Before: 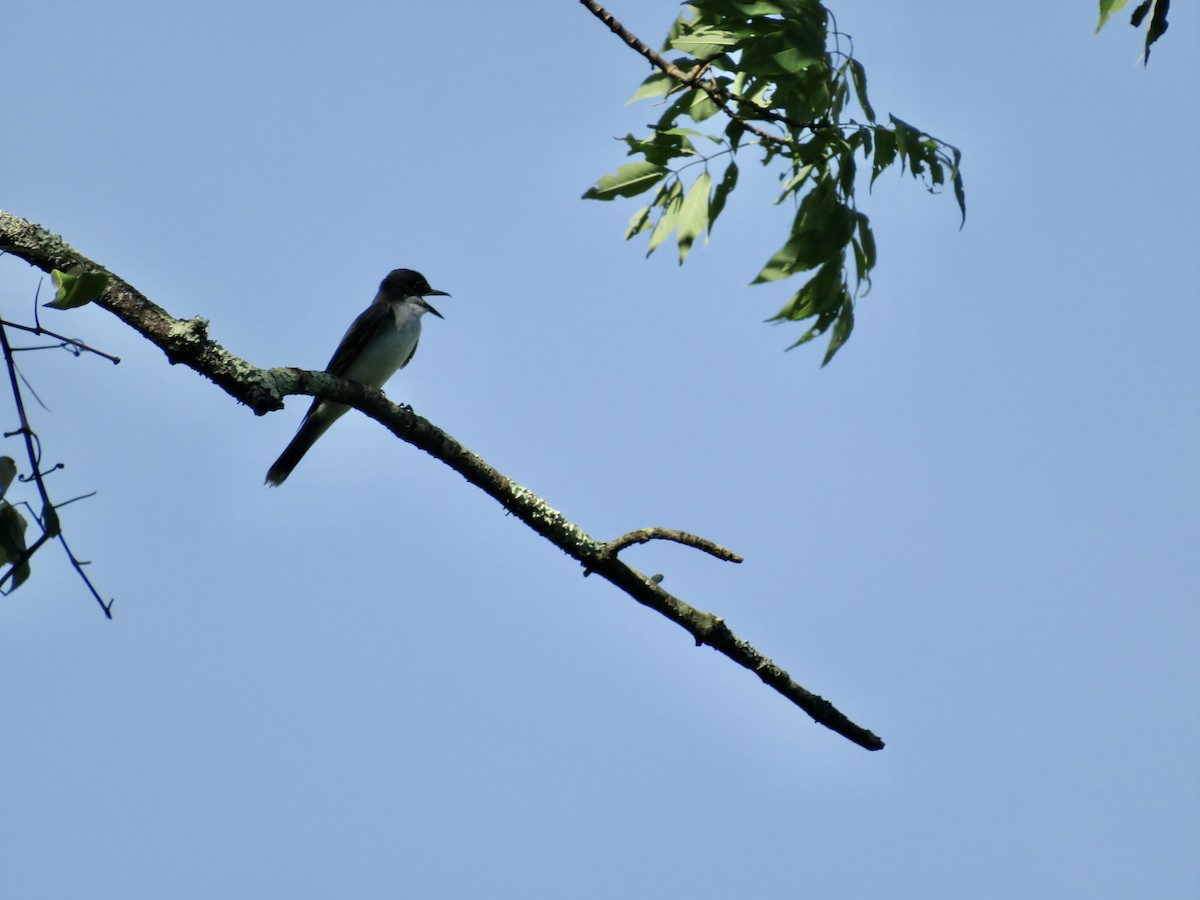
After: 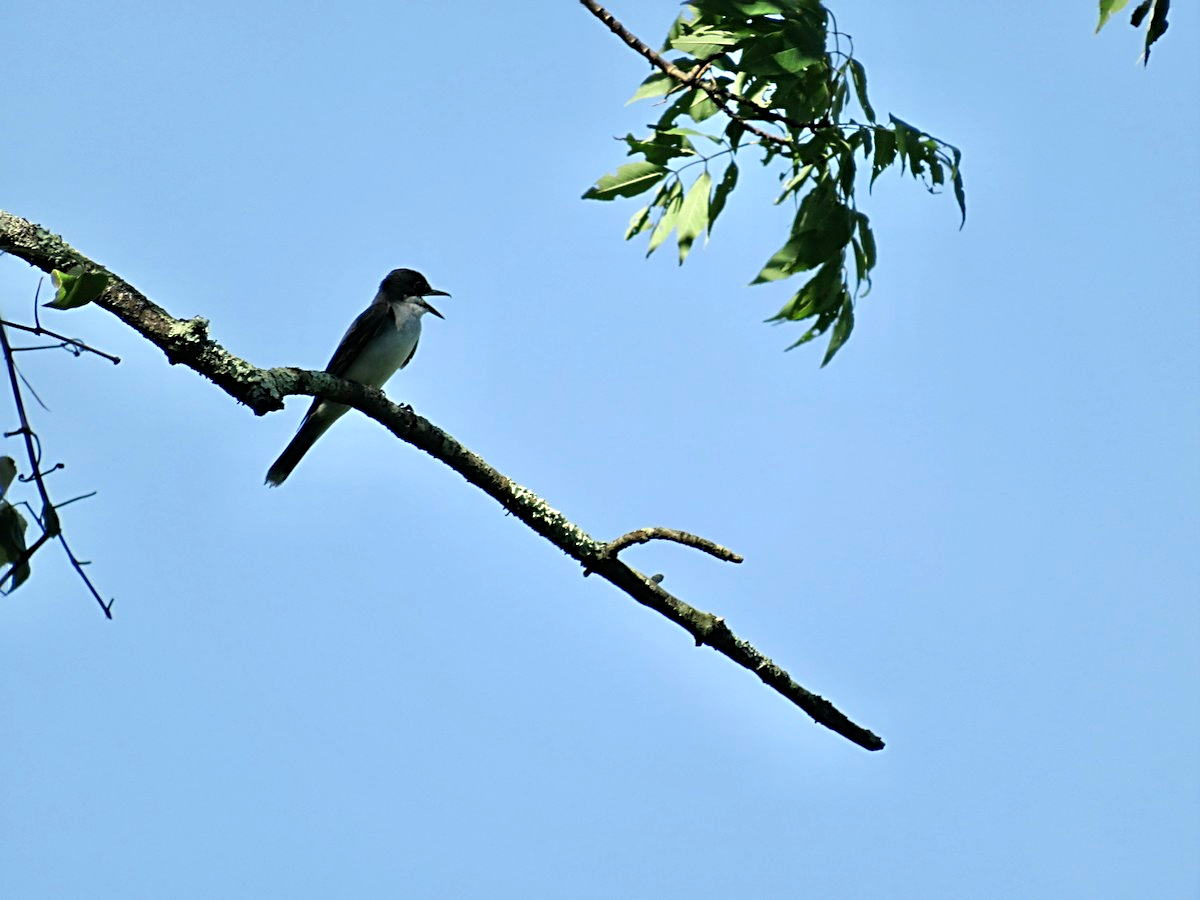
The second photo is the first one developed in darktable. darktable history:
shadows and highlights: shadows 25.1, highlights -25.15
tone equalizer: -8 EV -0.398 EV, -7 EV -0.424 EV, -6 EV -0.355 EV, -5 EV -0.228 EV, -3 EV 0.247 EV, -2 EV 0.328 EV, -1 EV 0.385 EV, +0 EV 0.397 EV
sharpen: radius 3.102
